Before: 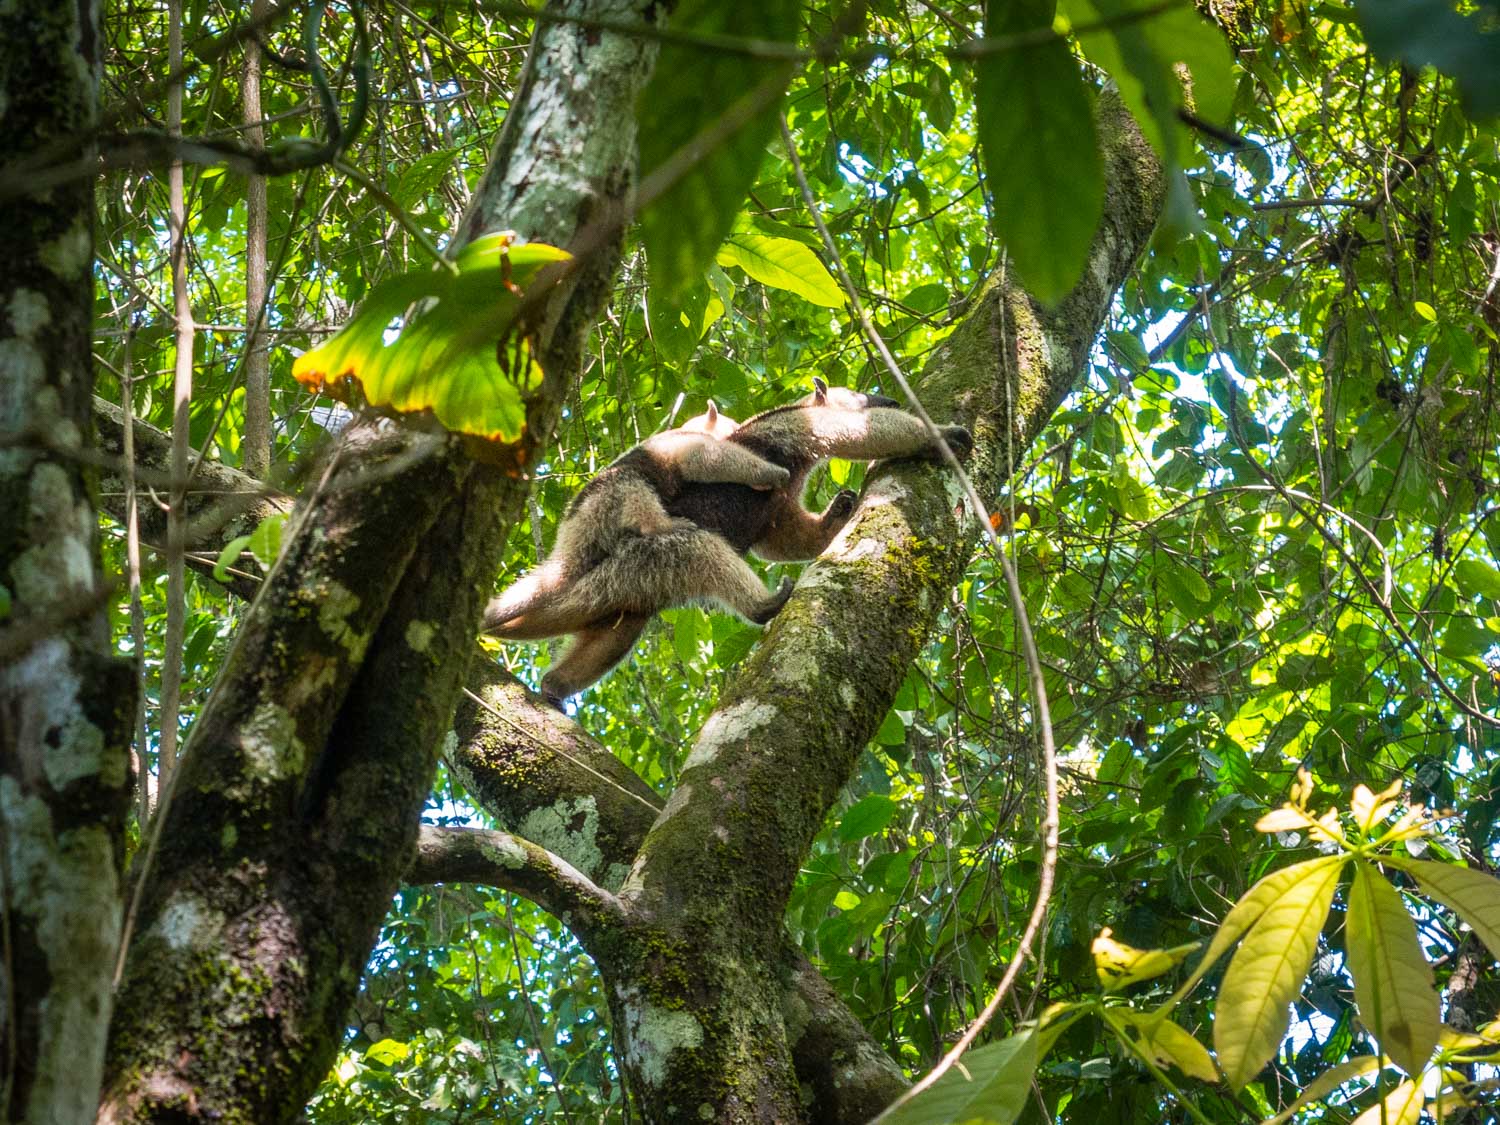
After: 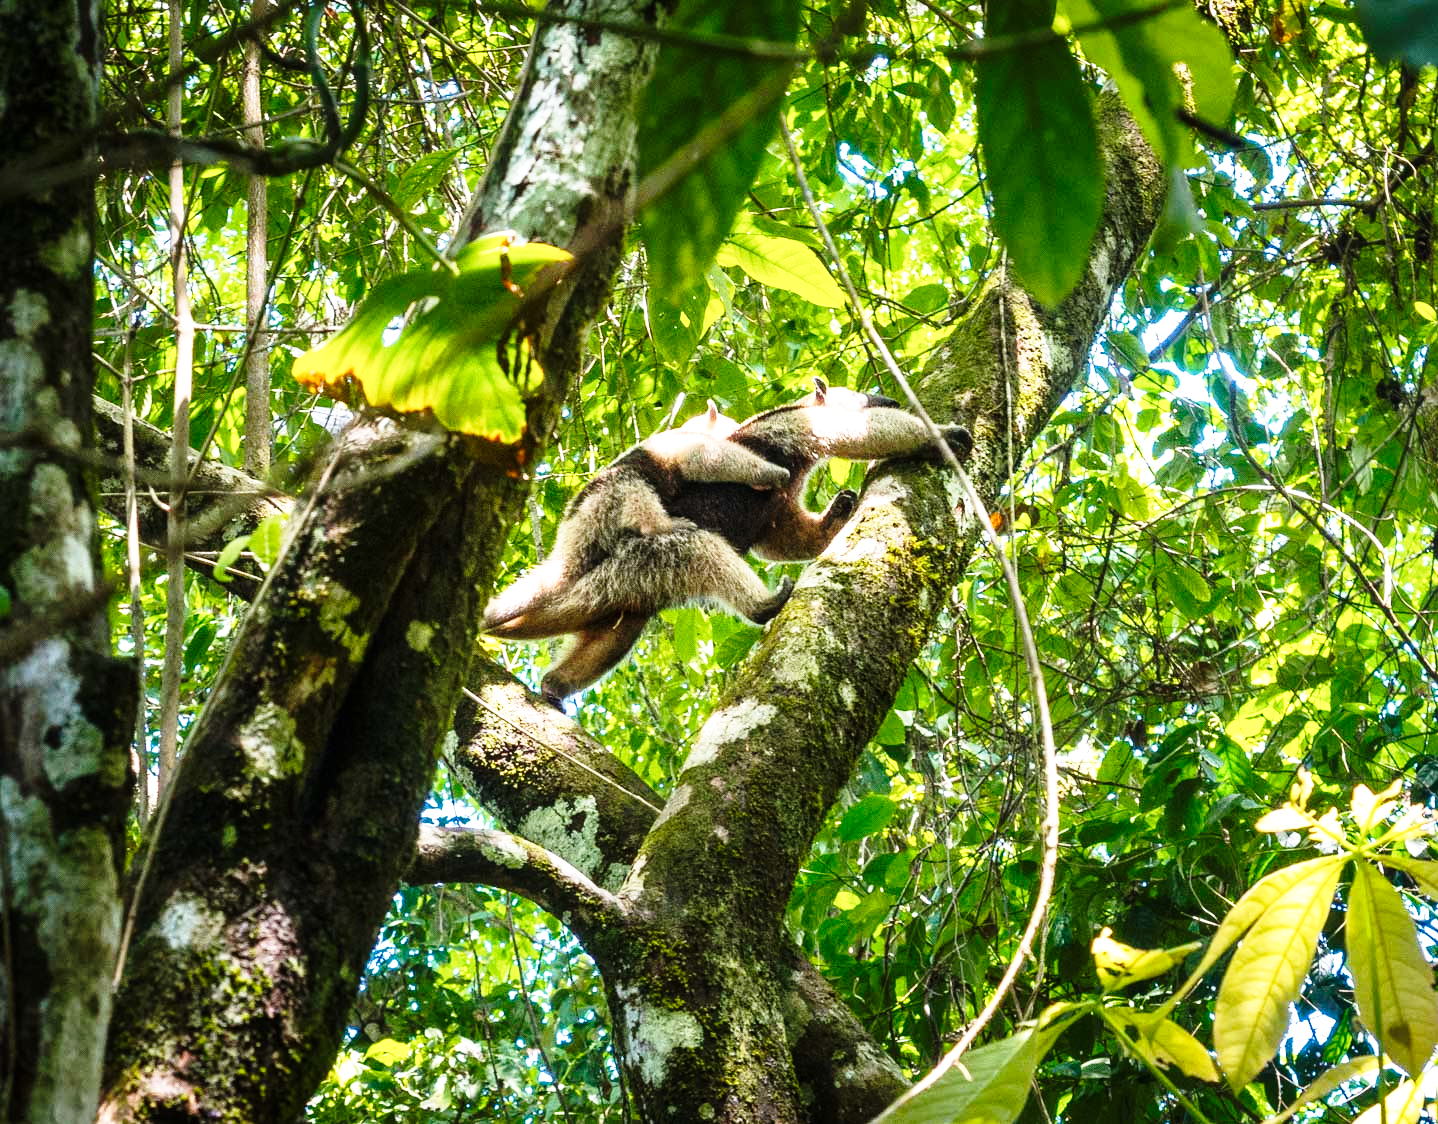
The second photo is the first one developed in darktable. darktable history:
crop: right 4.126%, bottom 0.031%
base curve: curves: ch0 [(0, 0) (0.028, 0.03) (0.121, 0.232) (0.46, 0.748) (0.859, 0.968) (1, 1)], preserve colors none
tone equalizer: -8 EV -0.417 EV, -7 EV -0.389 EV, -6 EV -0.333 EV, -5 EV -0.222 EV, -3 EV 0.222 EV, -2 EV 0.333 EV, -1 EV 0.389 EV, +0 EV 0.417 EV, edges refinement/feathering 500, mask exposure compensation -1.57 EV, preserve details no
